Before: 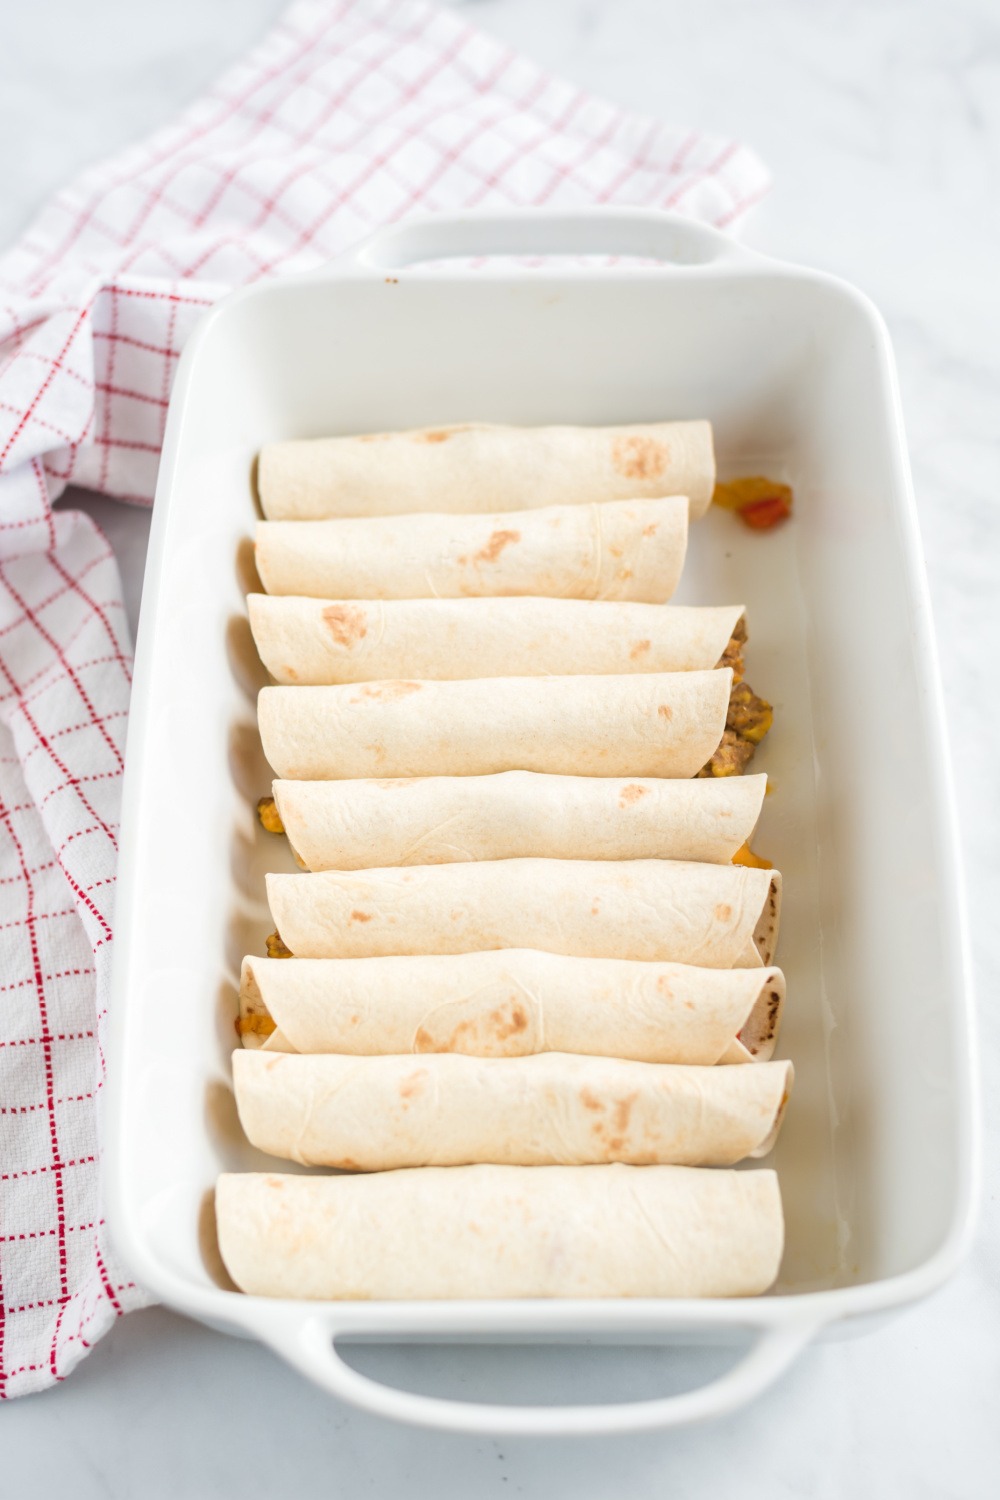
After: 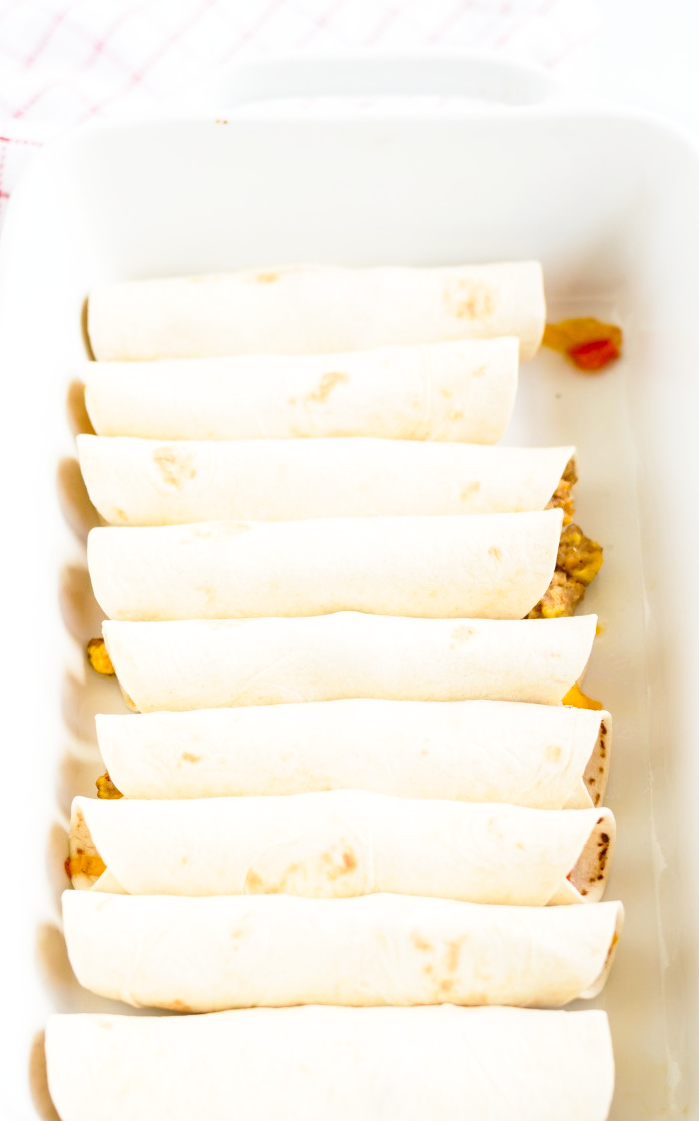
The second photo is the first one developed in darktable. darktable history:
crop and rotate: left 17.046%, top 10.659%, right 12.989%, bottom 14.553%
base curve: curves: ch0 [(0, 0) (0.036, 0.037) (0.121, 0.228) (0.46, 0.76) (0.859, 0.983) (1, 1)], preserve colors none
